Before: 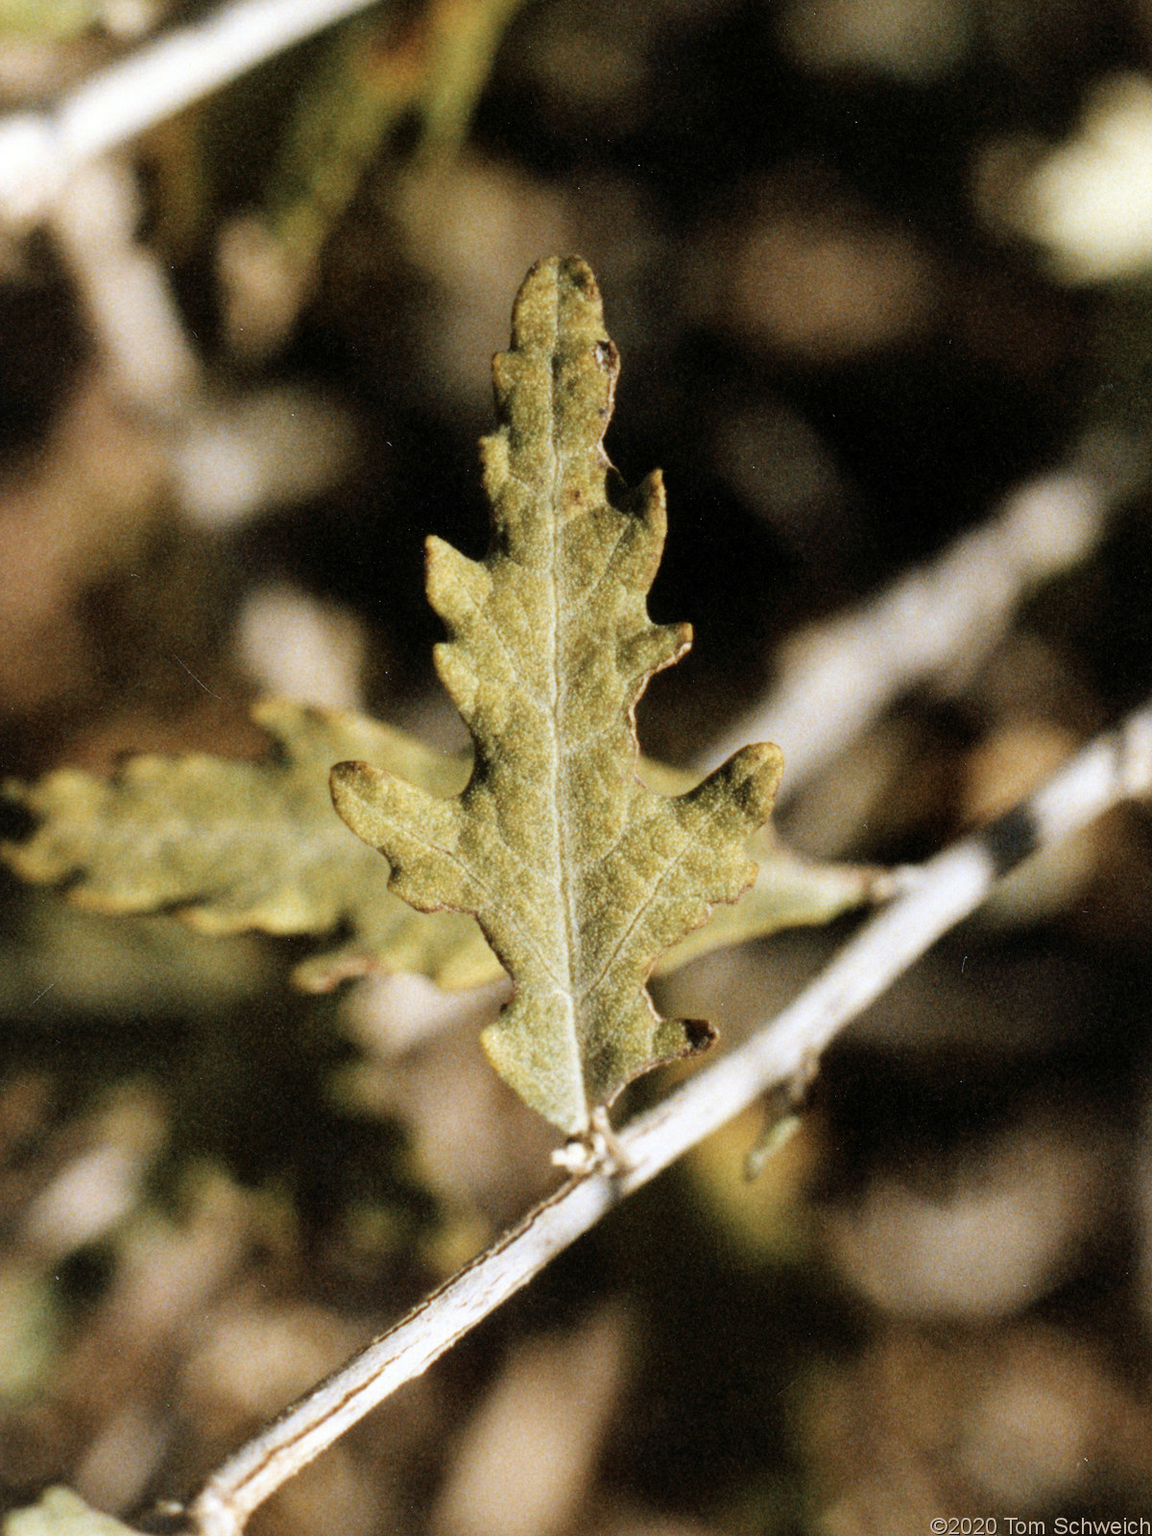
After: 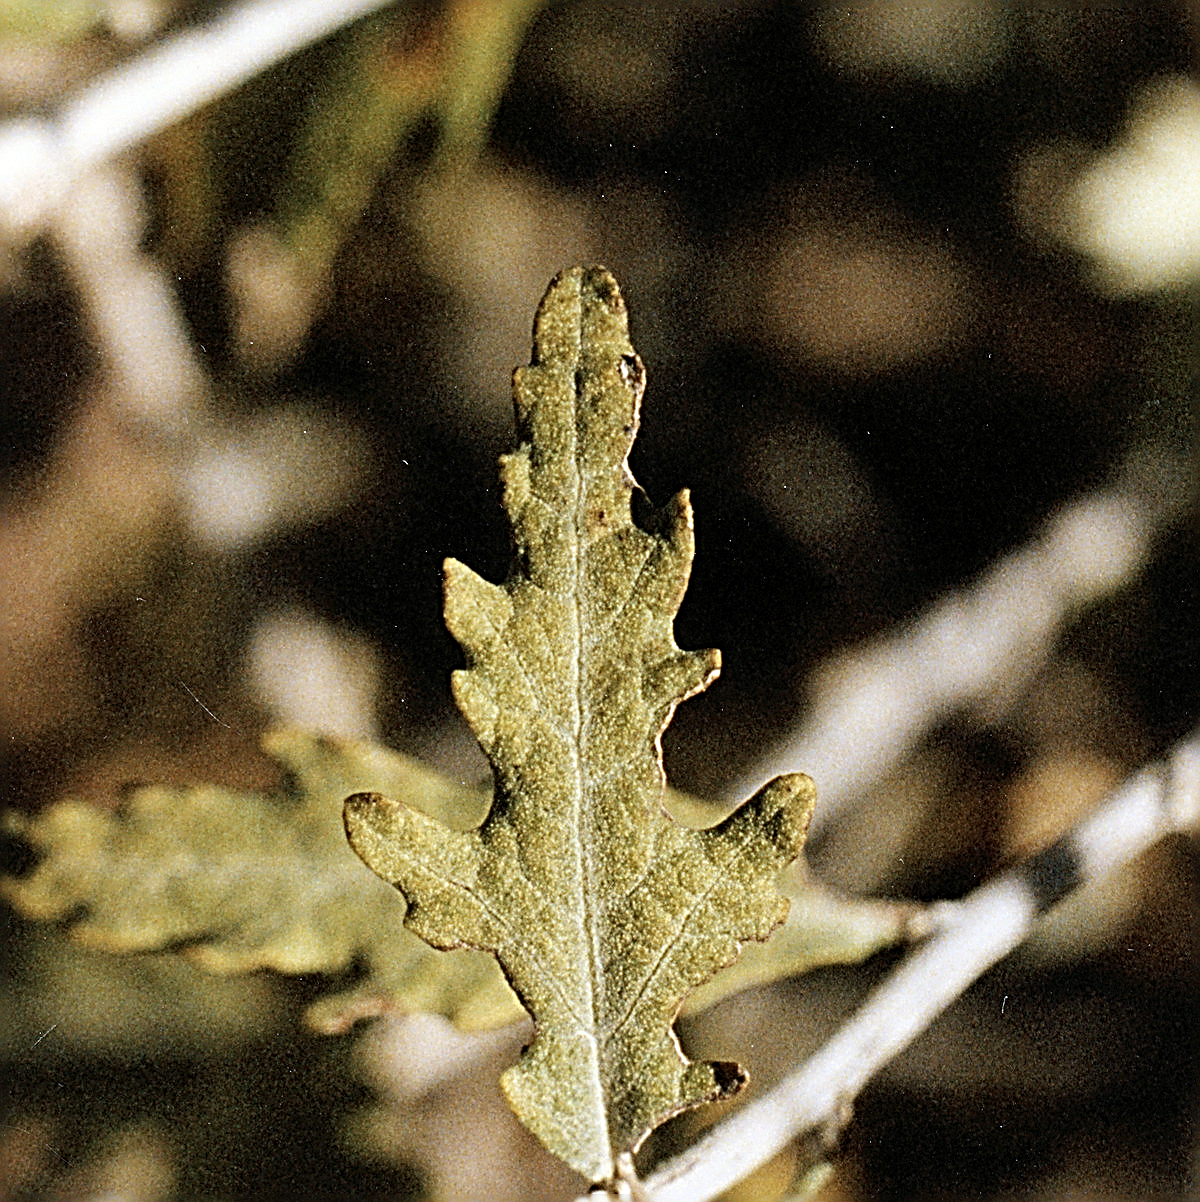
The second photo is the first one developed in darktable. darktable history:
crop: bottom 24.854%
sharpen: radius 3.184, amount 1.747
